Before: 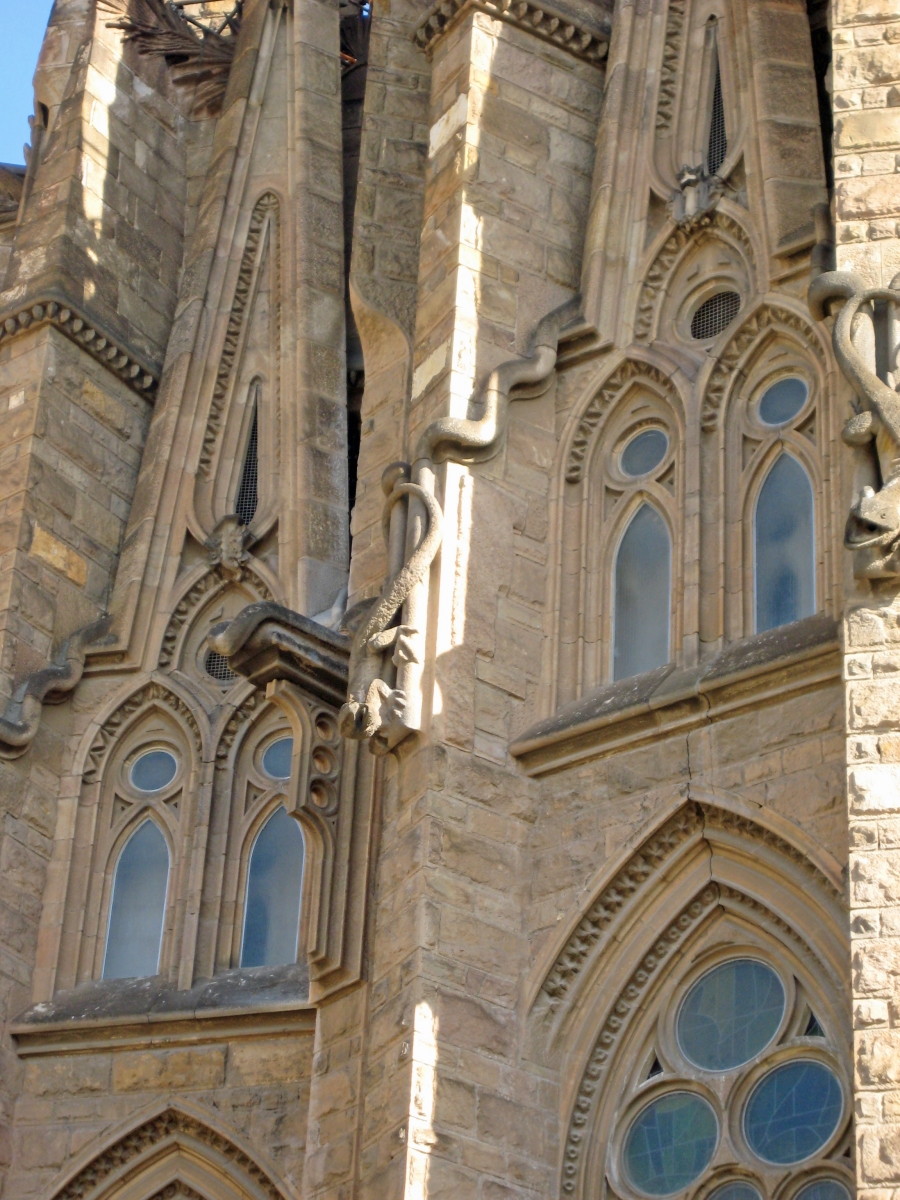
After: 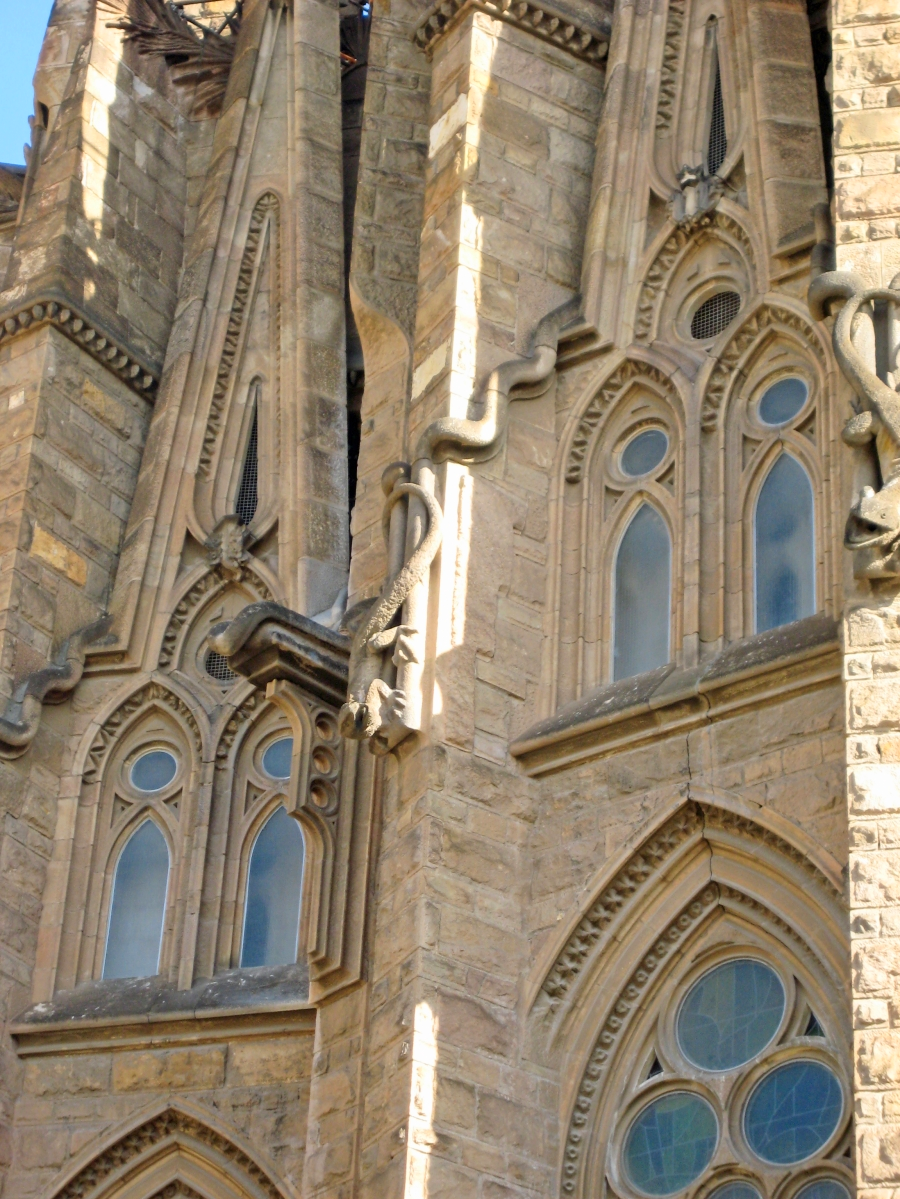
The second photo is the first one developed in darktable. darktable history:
crop: bottom 0.067%
base curve: curves: ch0 [(0, 0) (0.472, 0.508) (1, 1)]
contrast brightness saturation: contrast 0.097, brightness 0.025, saturation 0.094
